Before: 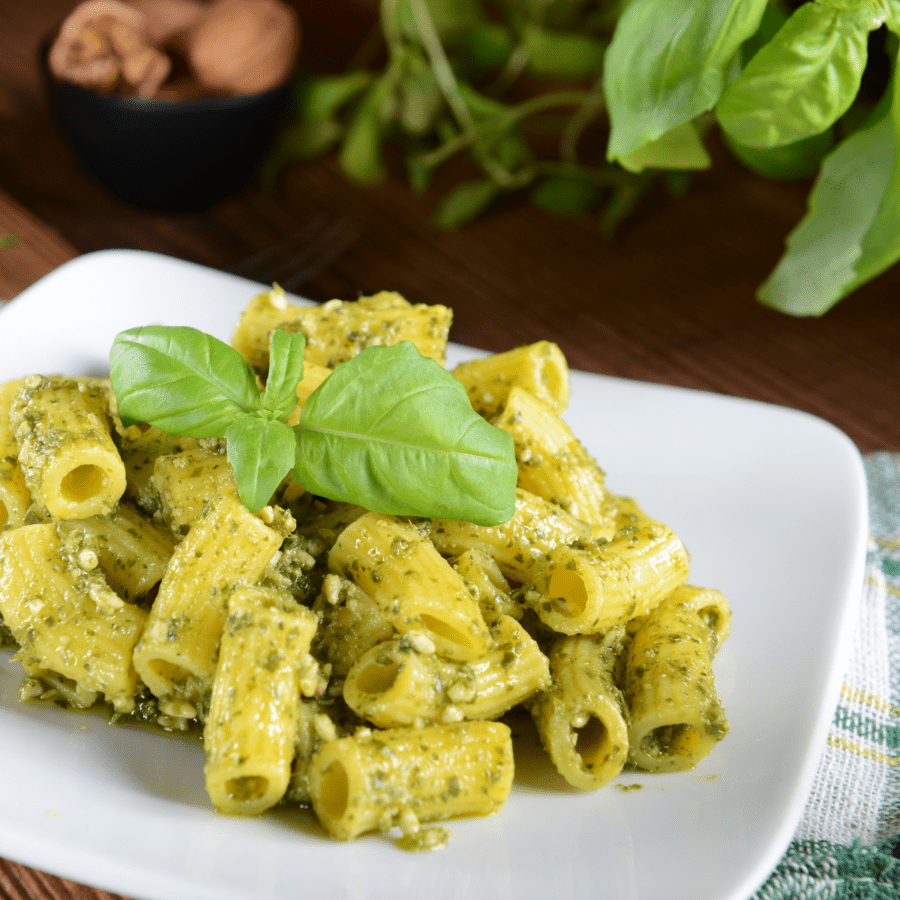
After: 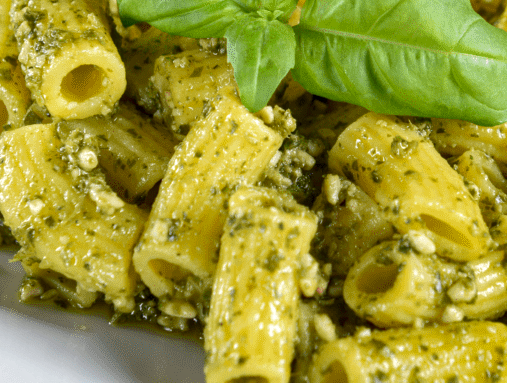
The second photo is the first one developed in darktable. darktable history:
local contrast: on, module defaults
shadows and highlights: shadows 30.63, highlights -63.22, shadows color adjustment 98%, highlights color adjustment 58.61%, soften with gaussian
crop: top 44.483%, right 43.593%, bottom 12.892%
